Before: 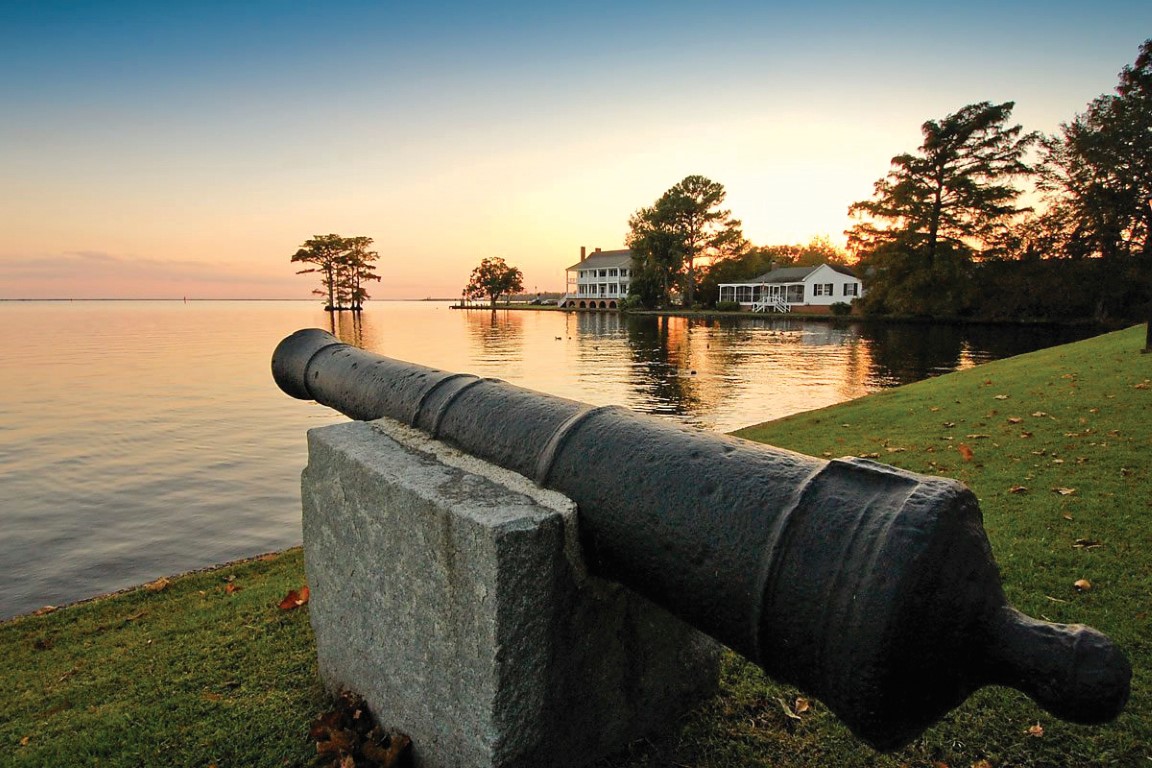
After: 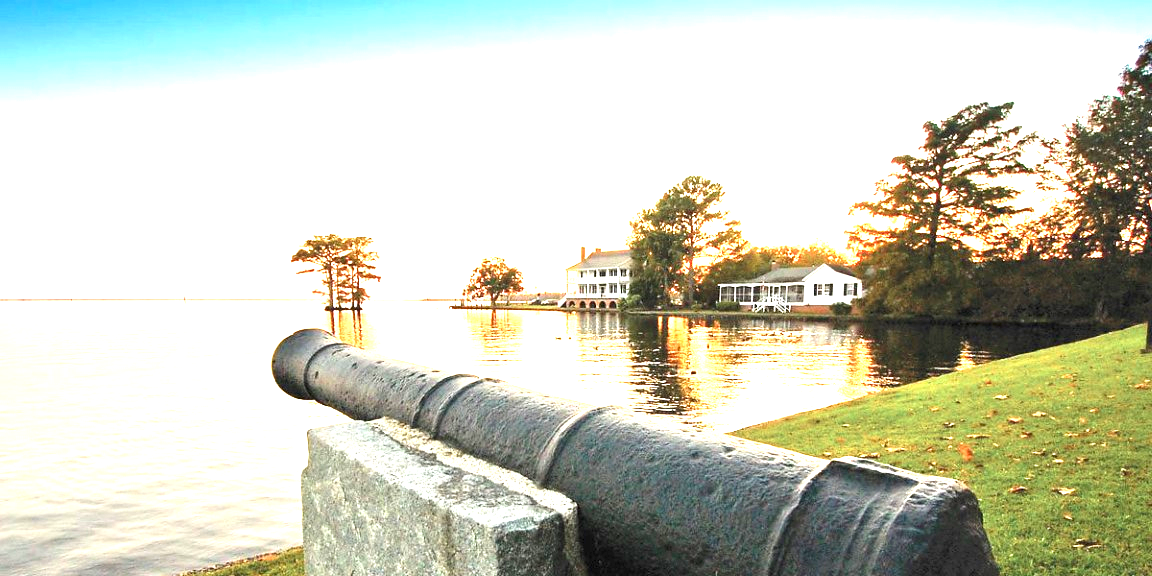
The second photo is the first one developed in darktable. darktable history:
crop: bottom 24.986%
exposure: exposure 2.187 EV, compensate highlight preservation false
